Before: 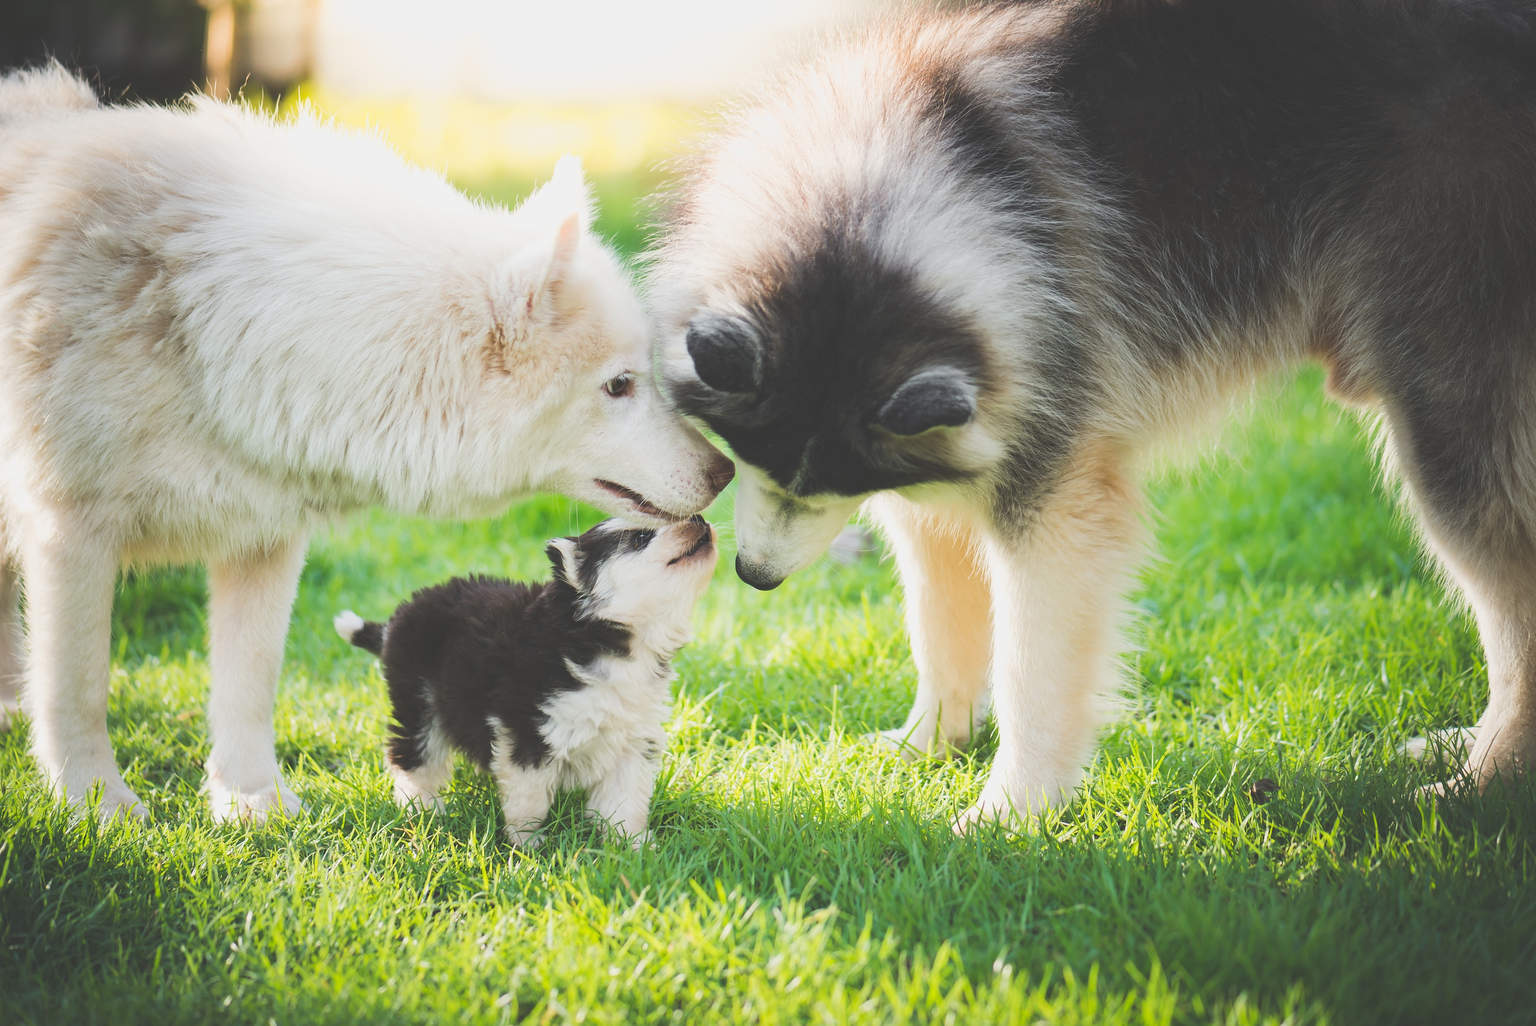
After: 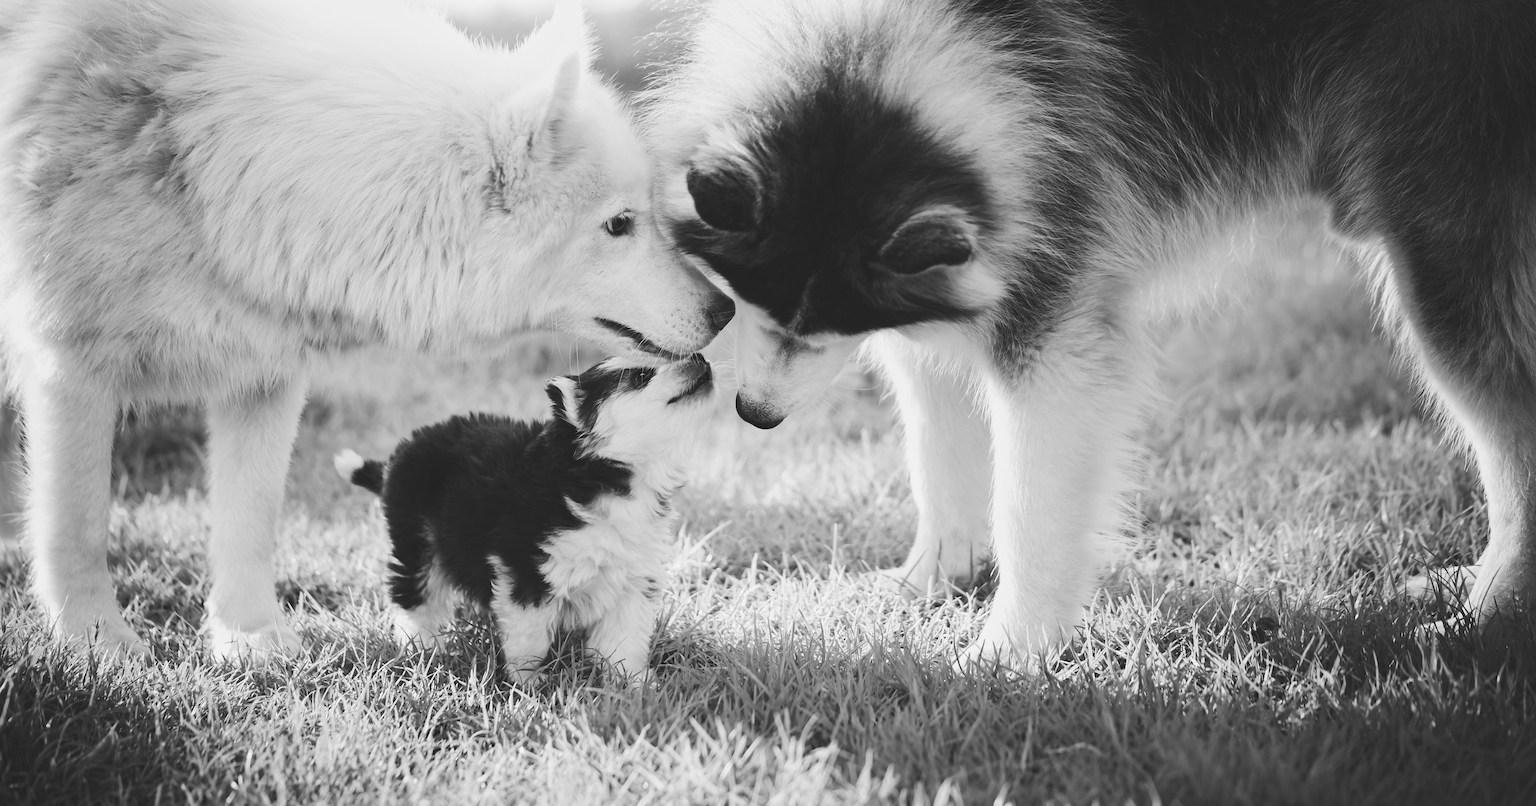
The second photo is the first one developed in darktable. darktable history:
tone equalizer: -8 EV -0.75 EV, -7 EV -0.7 EV, -6 EV -0.6 EV, -5 EV -0.4 EV, -3 EV 0.4 EV, -2 EV 0.6 EV, -1 EV 0.7 EV, +0 EV 0.75 EV, edges refinement/feathering 500, mask exposure compensation -1.57 EV, preserve details no
exposure: exposure -0.492 EV, compensate highlight preservation false
crop and rotate: top 15.774%, bottom 5.506%
color balance: lift [1, 1.015, 1.004, 0.985], gamma [1, 0.958, 0.971, 1.042], gain [1, 0.956, 0.977, 1.044]
monochrome: a 30.25, b 92.03
